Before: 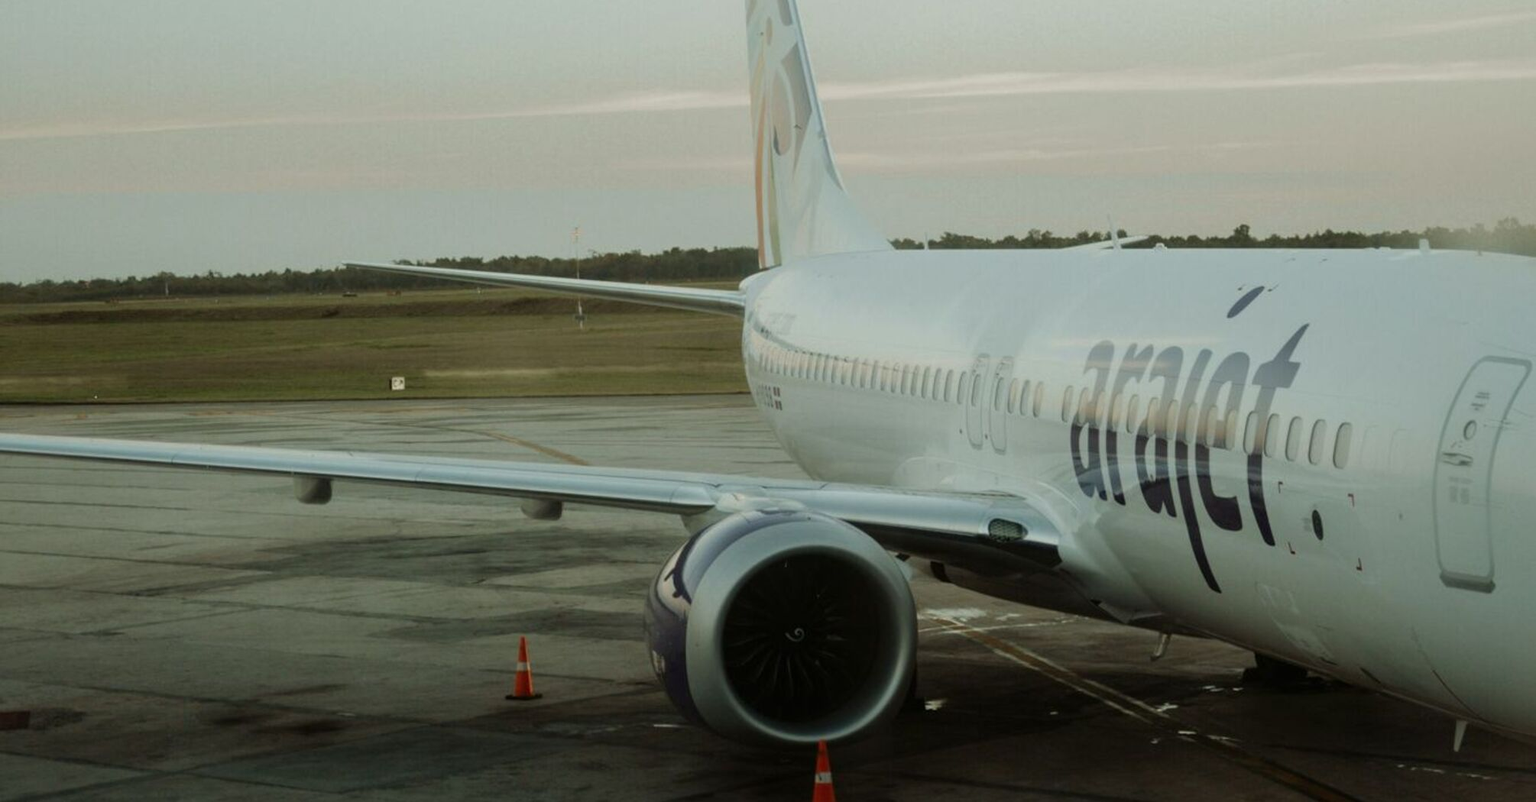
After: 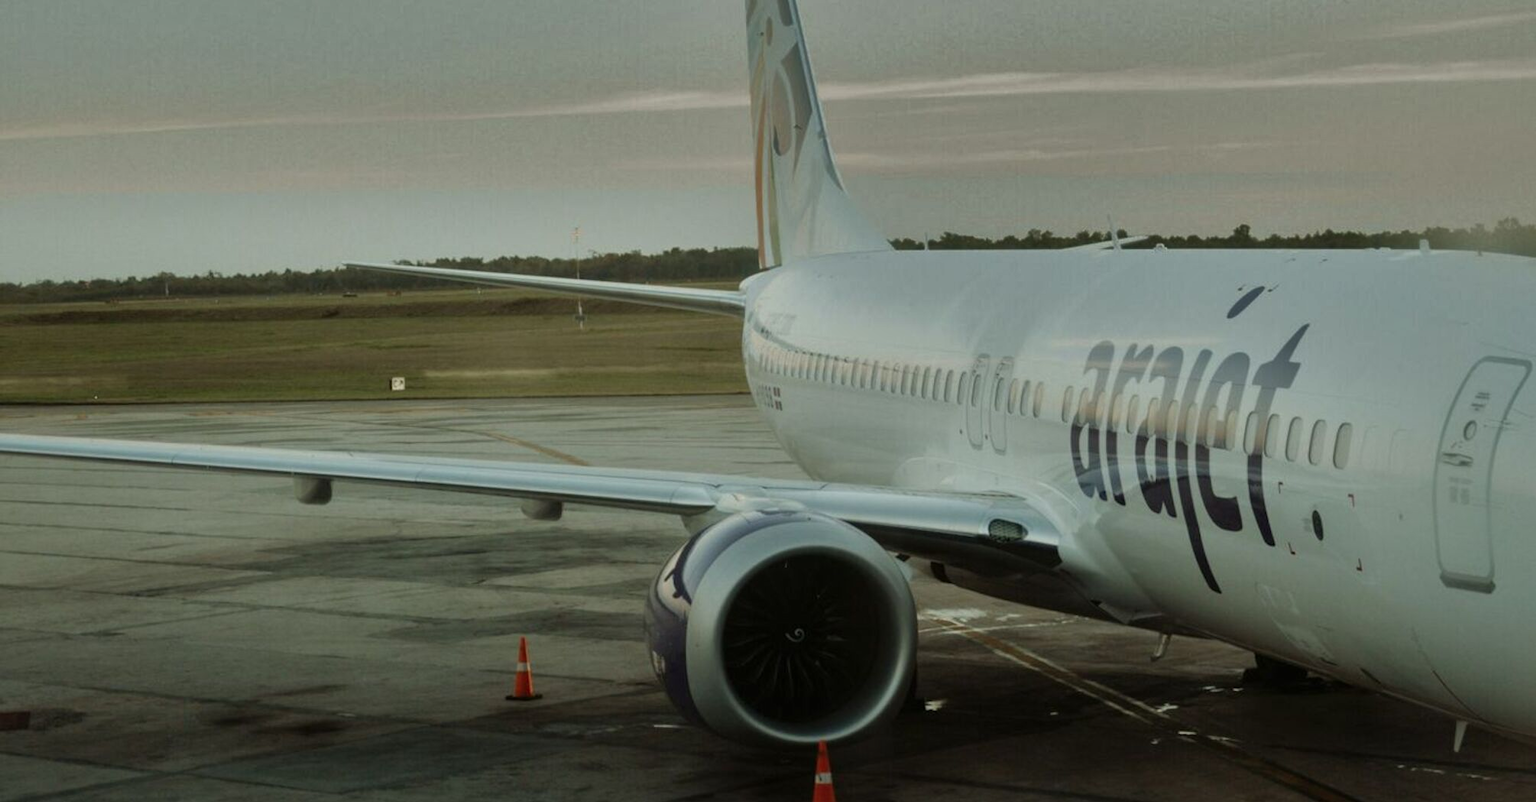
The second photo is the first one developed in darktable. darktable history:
shadows and highlights: shadows 20.95, highlights -81.36, soften with gaussian
